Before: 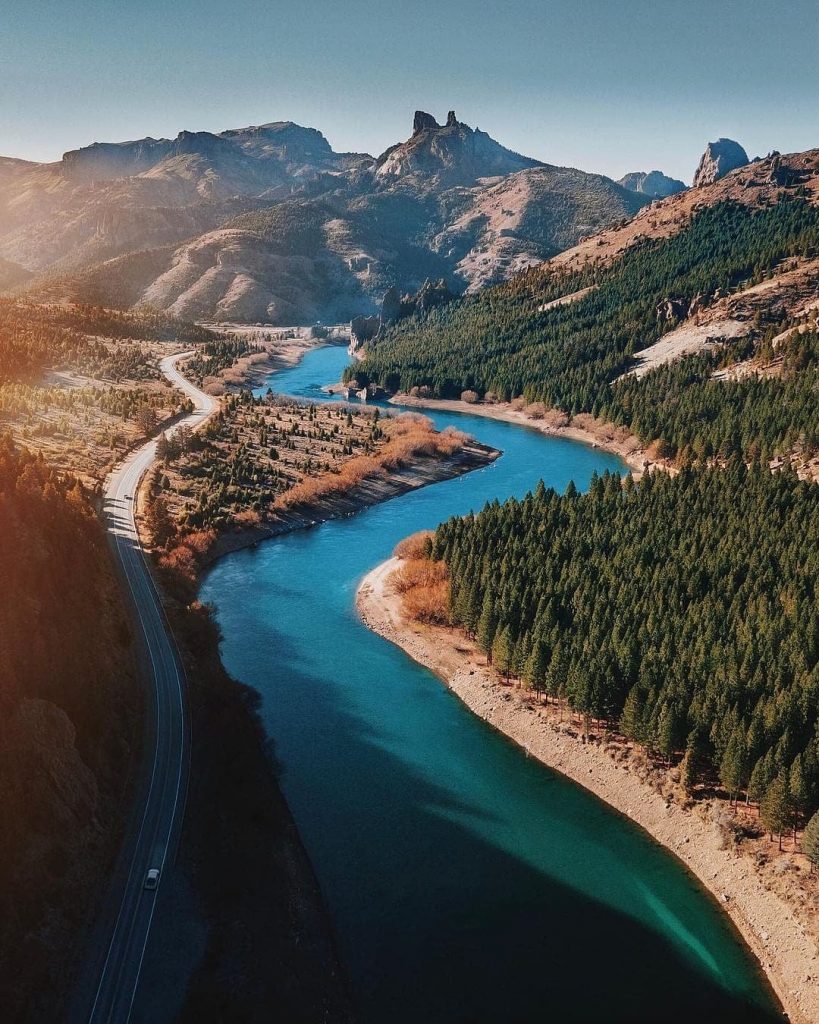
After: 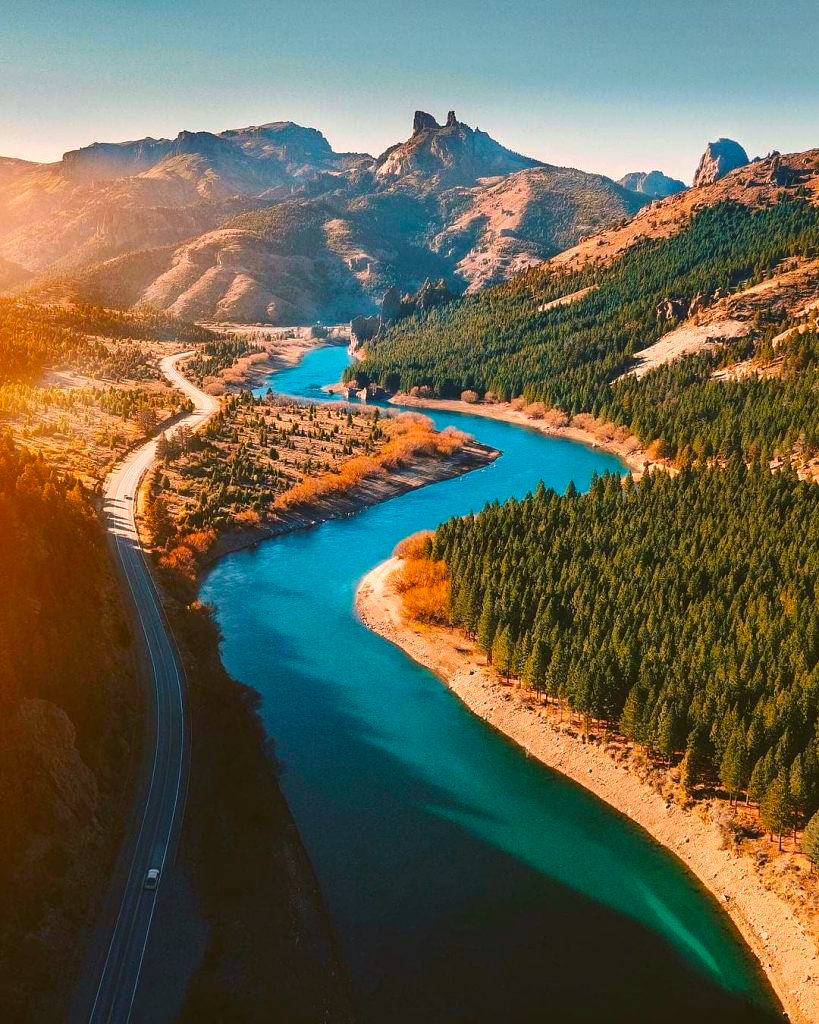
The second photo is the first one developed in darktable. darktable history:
velvia: strength 15%
exposure: exposure 0.376 EV, compensate highlight preservation false
color balance rgb: linear chroma grading › global chroma 15%, perceptual saturation grading › global saturation 30%
white balance: red 1.127, blue 0.943
color balance: lift [1.004, 1.002, 1.002, 0.998], gamma [1, 1.007, 1.002, 0.993], gain [1, 0.977, 1.013, 1.023], contrast -3.64%
